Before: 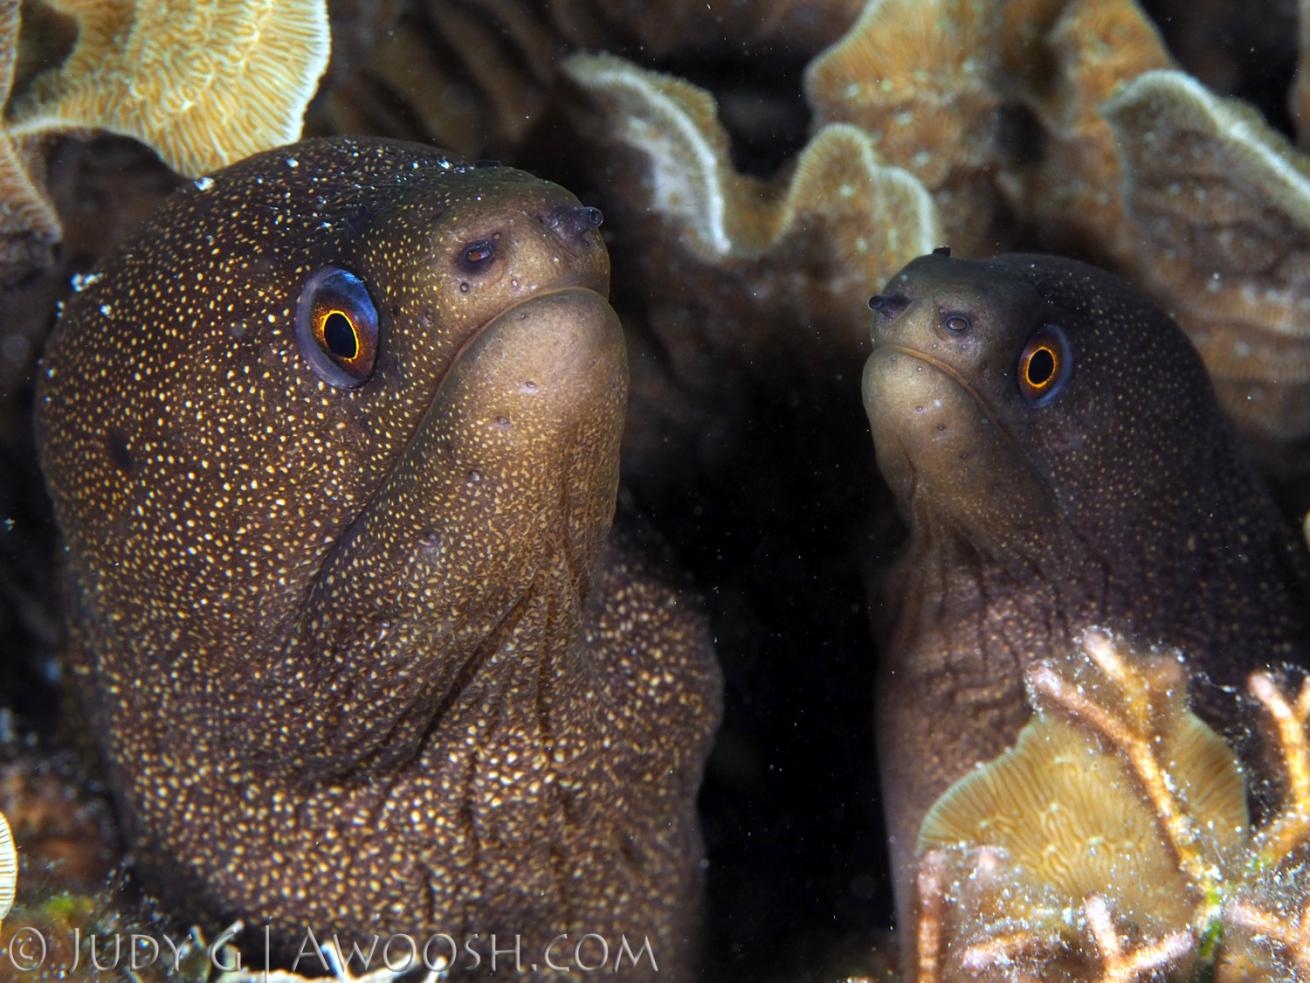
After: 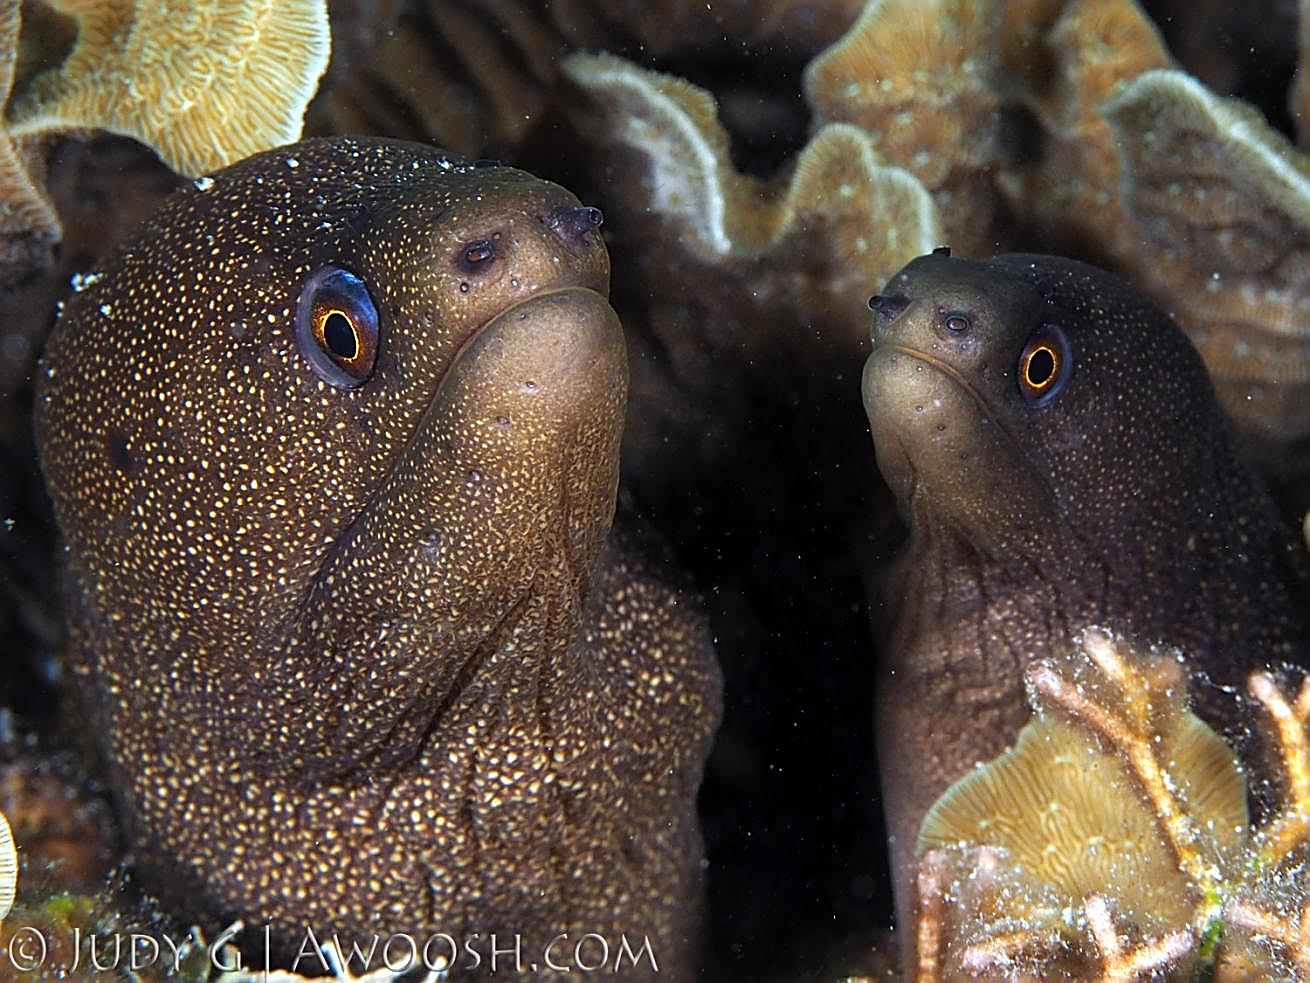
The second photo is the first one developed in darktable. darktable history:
sharpen: radius 1.717, amount 1.305
